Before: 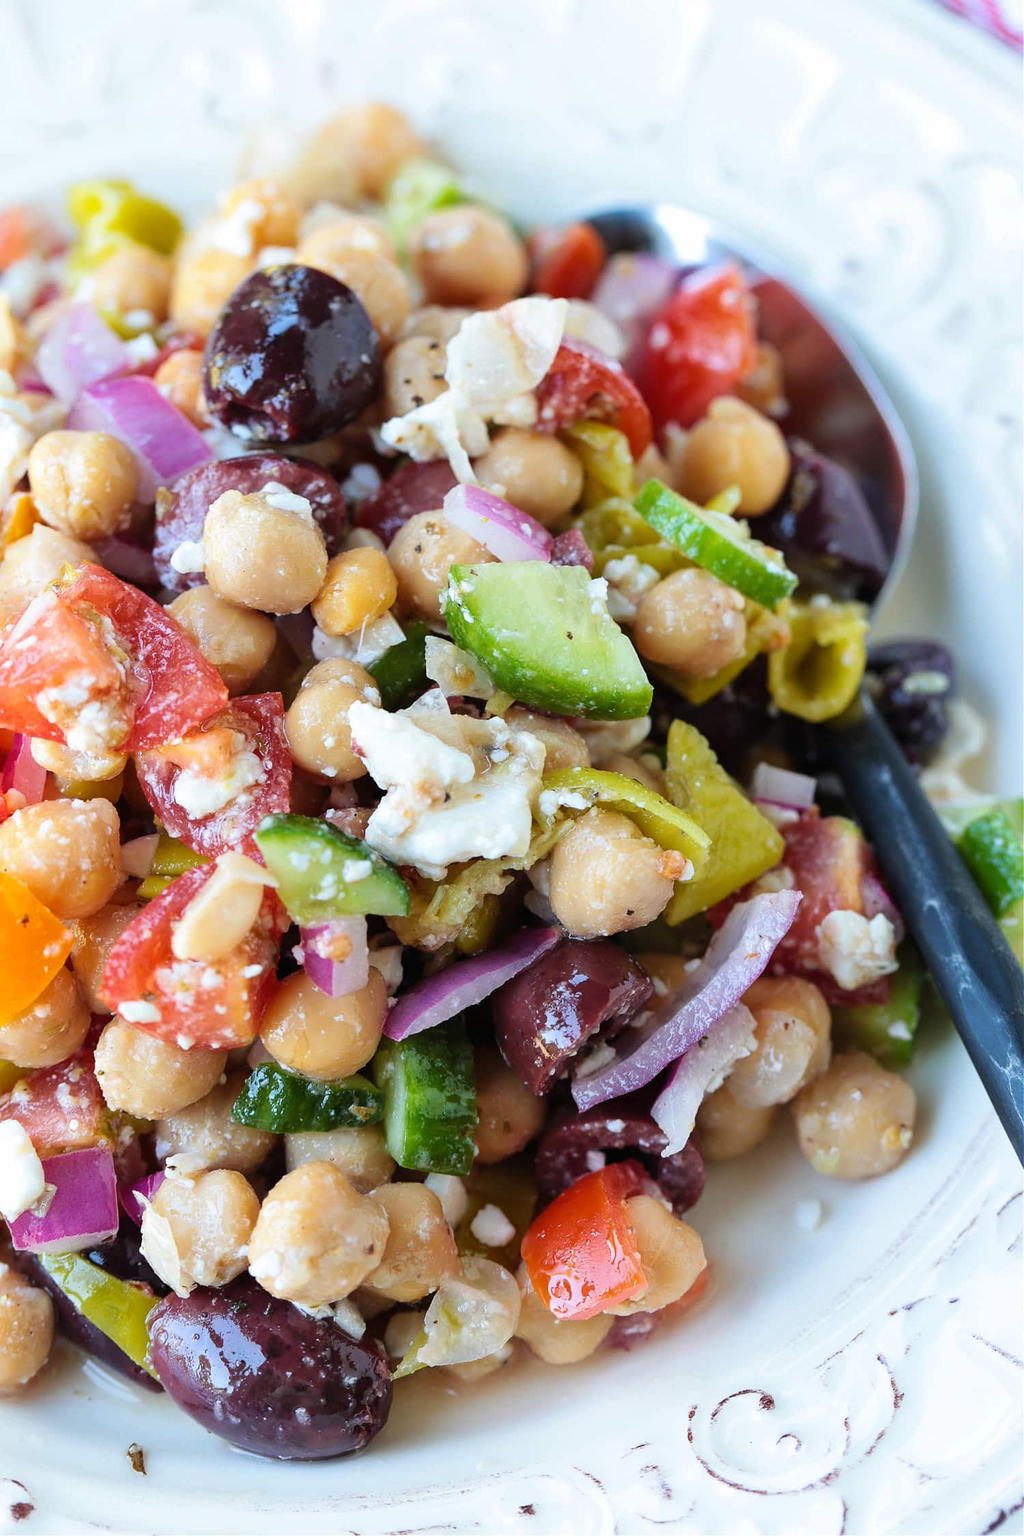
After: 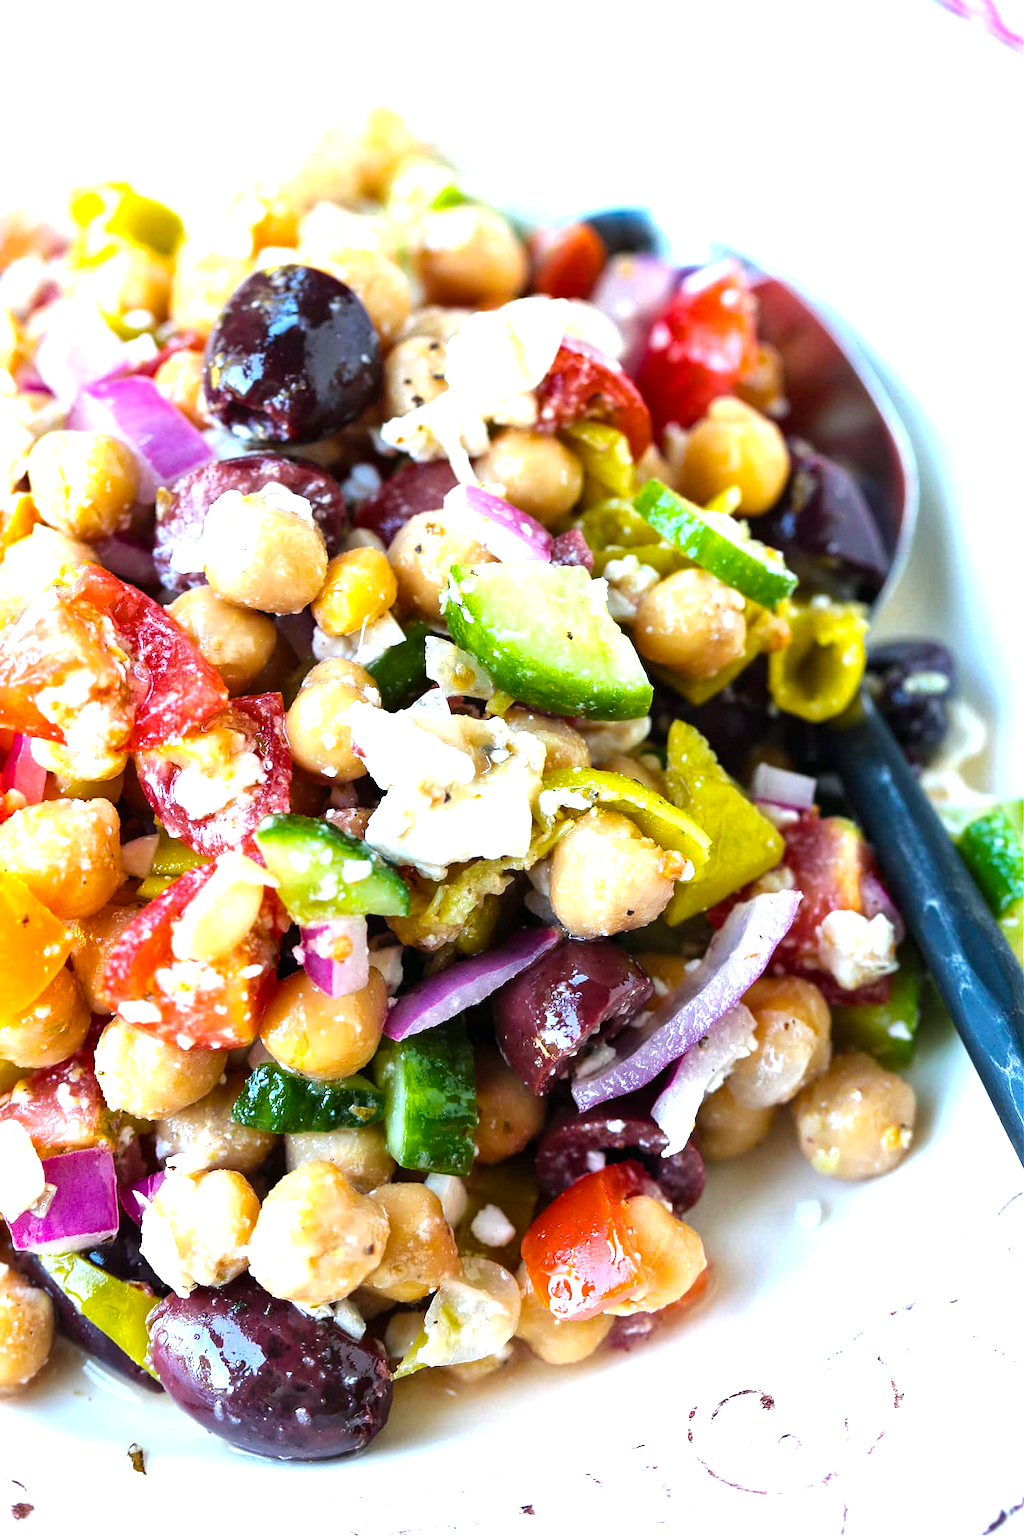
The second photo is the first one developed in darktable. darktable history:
local contrast: mode bilateral grid, contrast 11, coarseness 25, detail 115%, midtone range 0.2
color balance rgb: shadows lift › chroma 2.017%, shadows lift › hue 214.81°, perceptual saturation grading › global saturation 29.478%, perceptual brilliance grading › global brilliance 11.845%, perceptual brilliance grading › highlights 14.87%, contrast 4.553%
exposure: exposure -0.018 EV, compensate exposure bias true, compensate highlight preservation false
